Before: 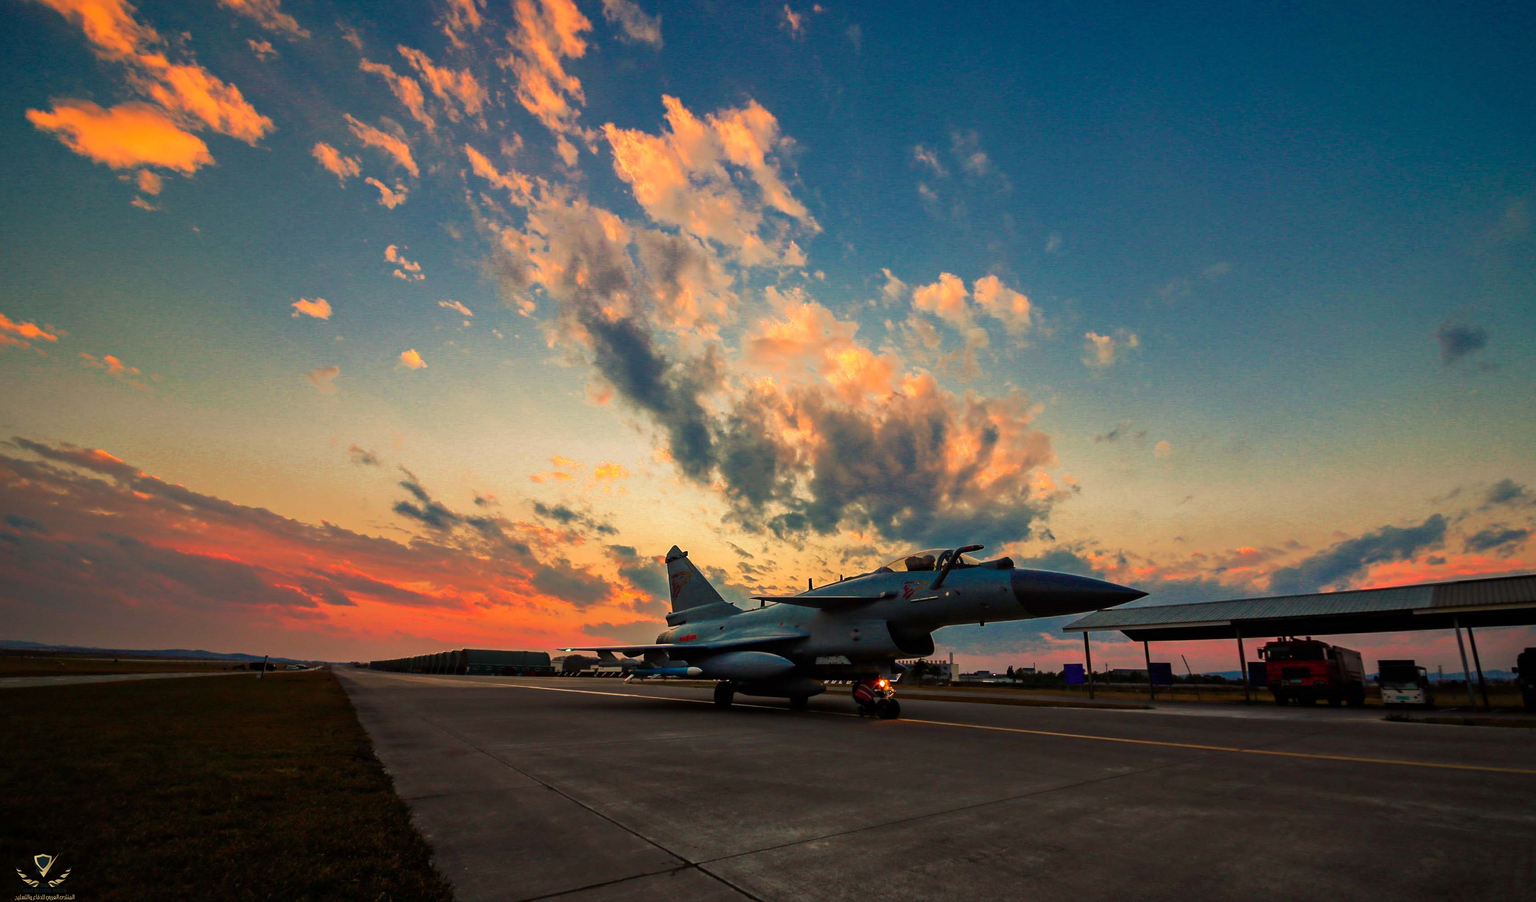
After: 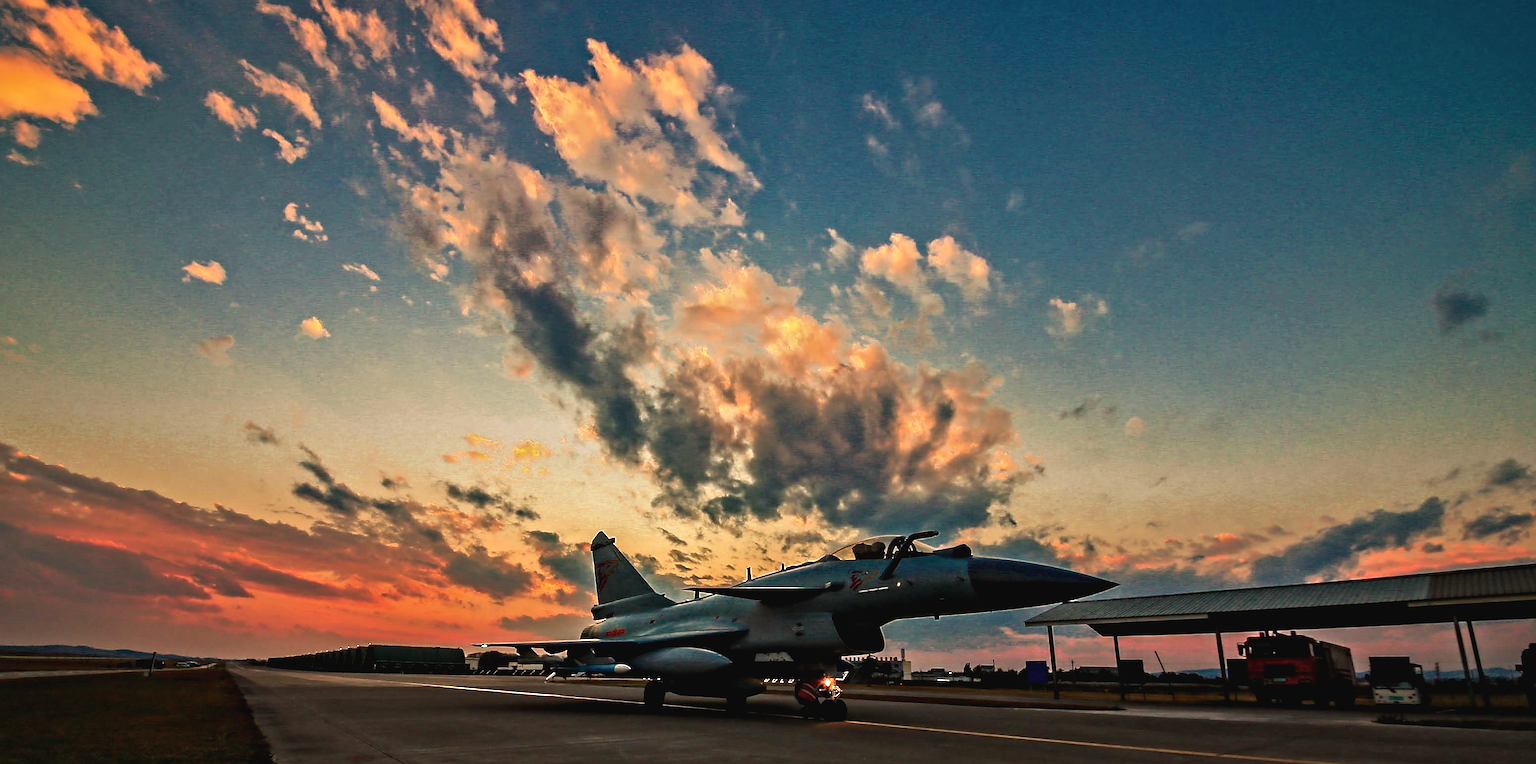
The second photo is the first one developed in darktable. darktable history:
sharpen: radius 1.4, amount 1.25, threshold 0.7
contrast brightness saturation: contrast -0.08, brightness -0.04, saturation -0.11
color balance: mode lift, gamma, gain (sRGB), lift [1, 0.99, 1.01, 0.992], gamma [1, 1.037, 0.974, 0.963]
crop: left 8.155%, top 6.611%, bottom 15.385%
contrast equalizer: y [[0.511, 0.558, 0.631, 0.632, 0.559, 0.512], [0.5 ×6], [0.507, 0.559, 0.627, 0.644, 0.647, 0.647], [0 ×6], [0 ×6]]
